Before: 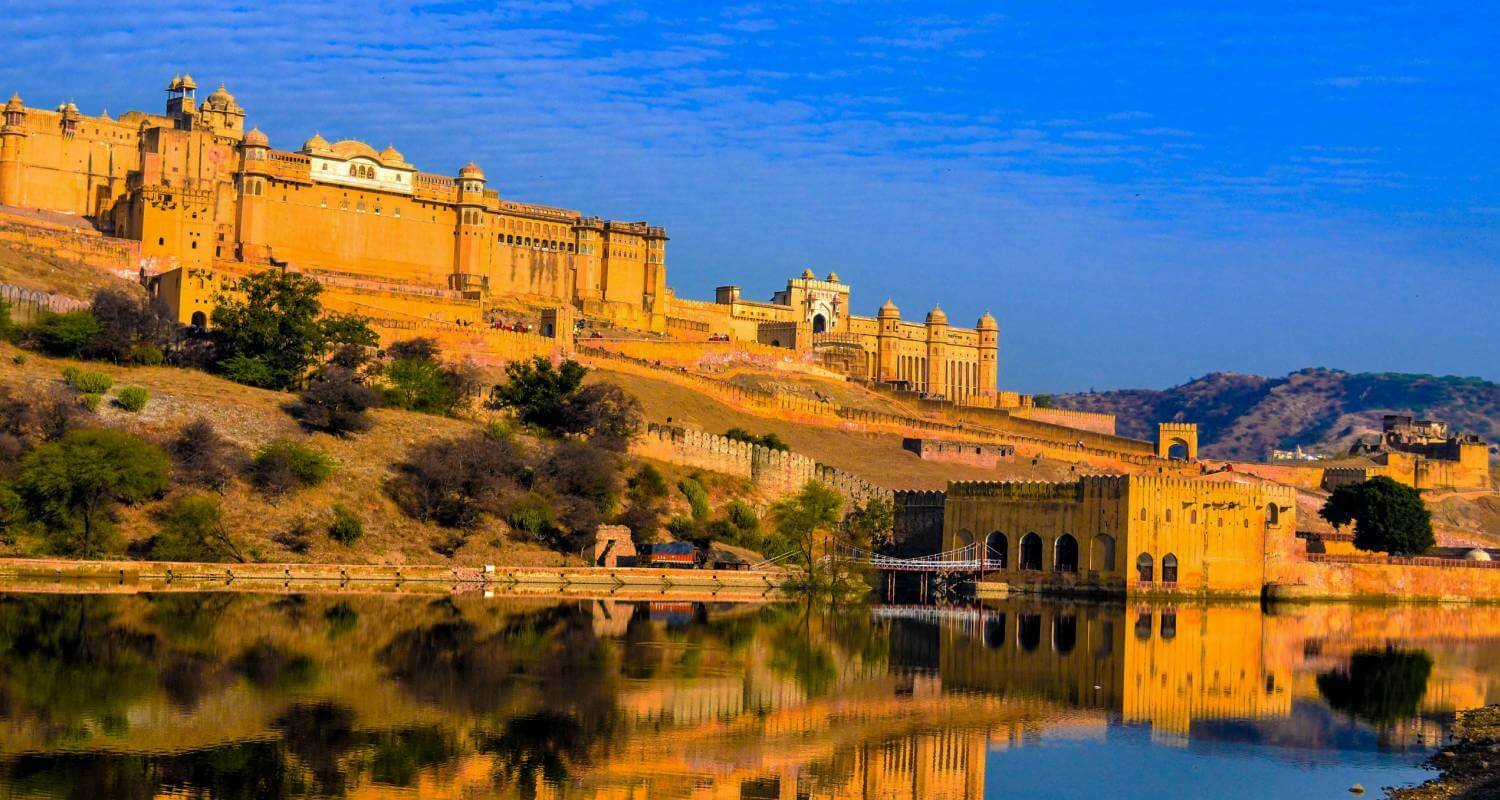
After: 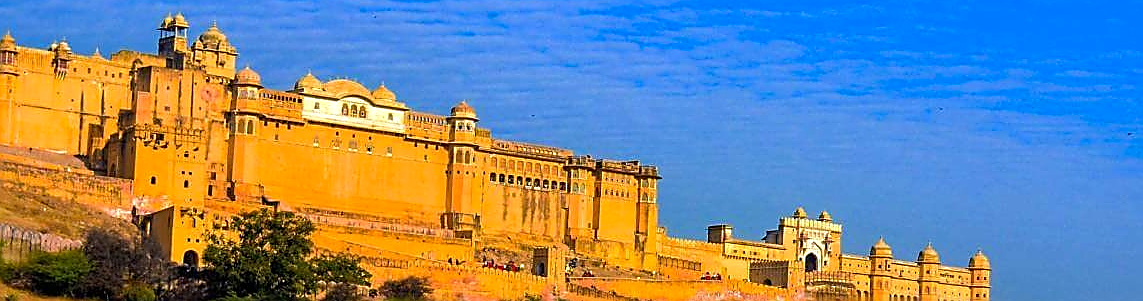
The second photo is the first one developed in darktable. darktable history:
crop: left 0.56%, top 7.628%, right 23.18%, bottom 54.729%
sharpen: radius 1.371, amount 1.26, threshold 0.626
exposure: exposure 0.128 EV, compensate highlight preservation false
haze removal: compatibility mode true, adaptive false
